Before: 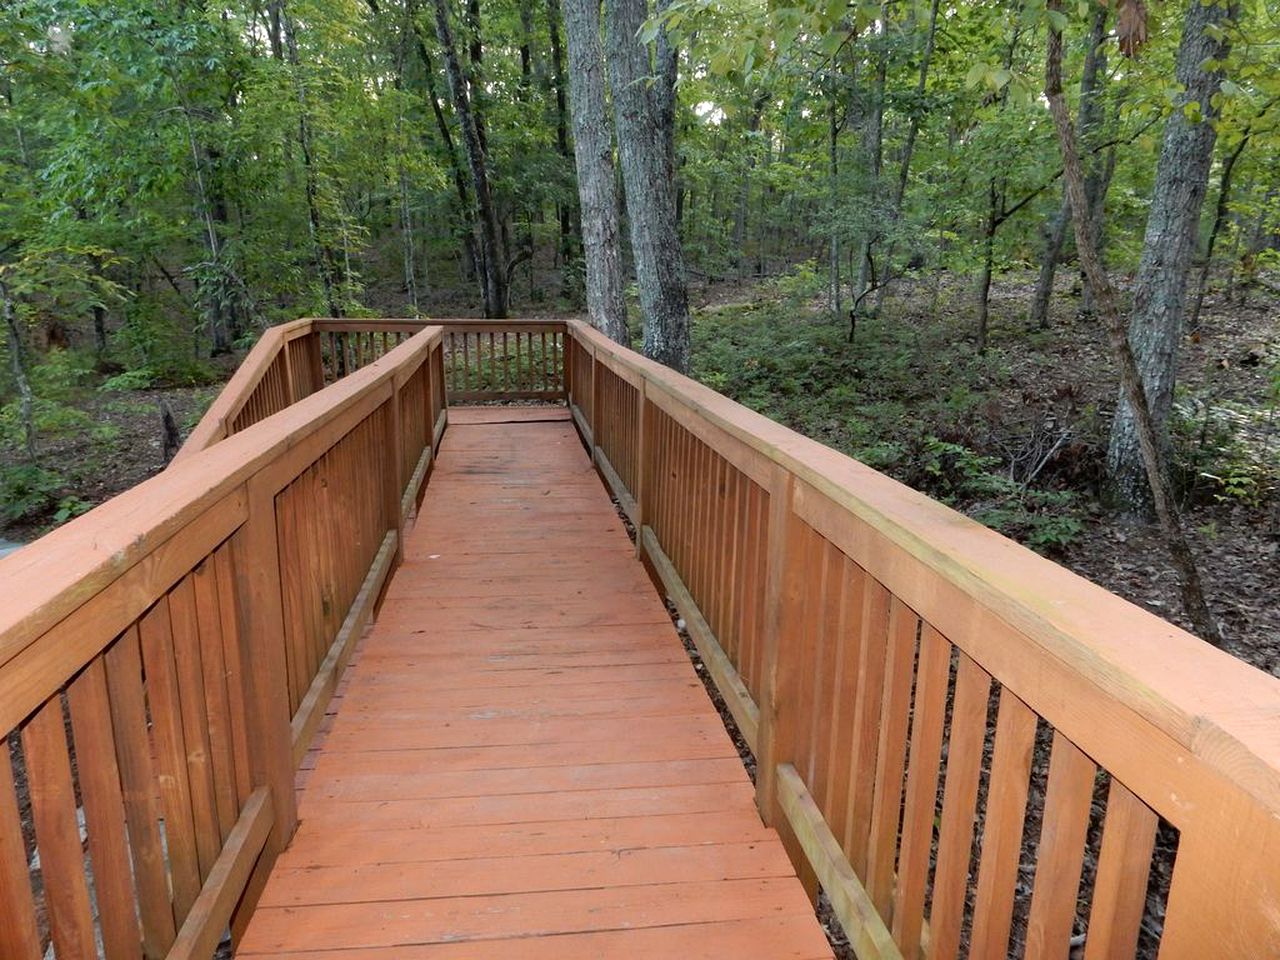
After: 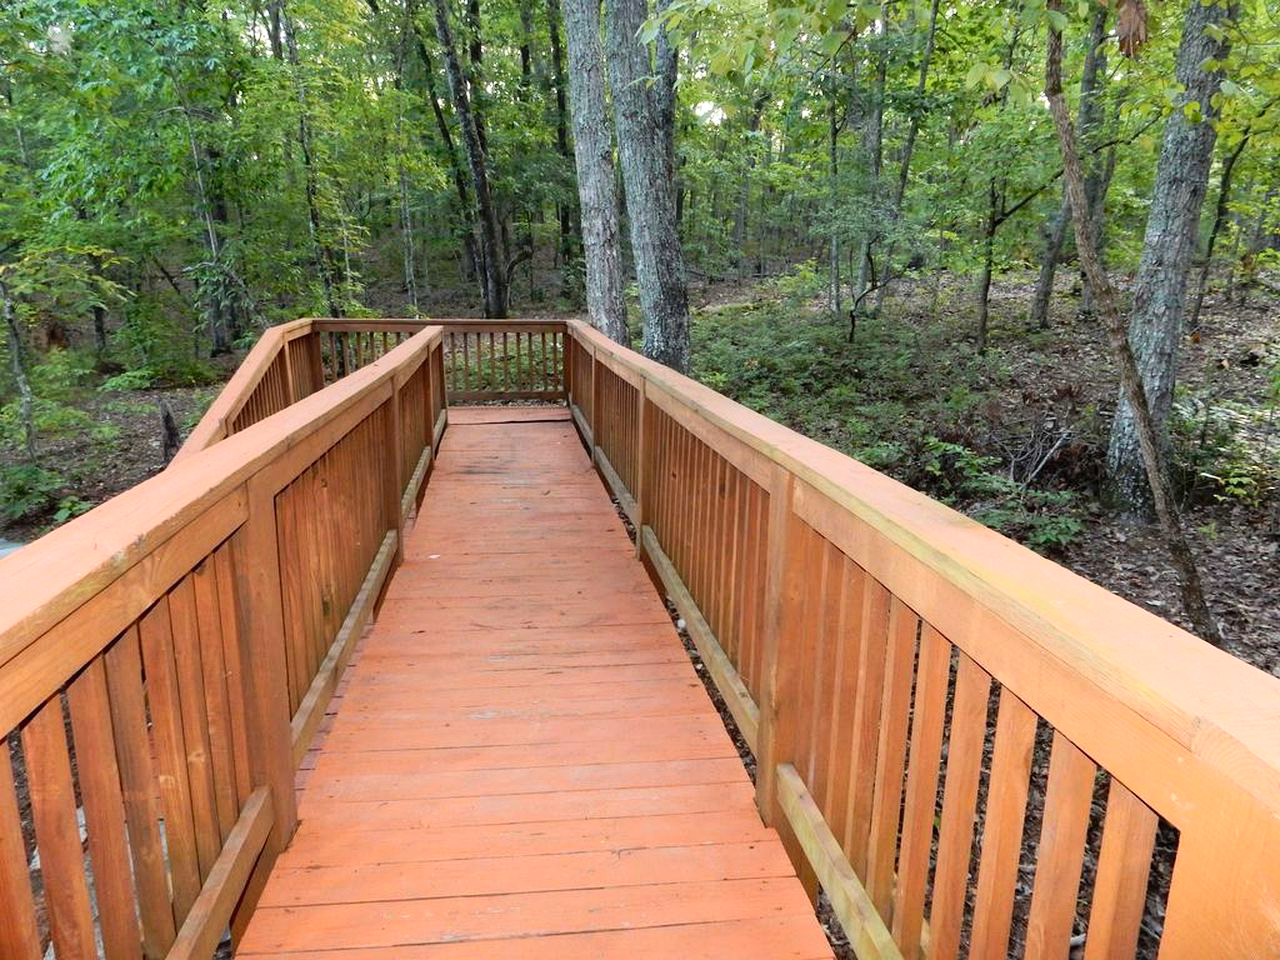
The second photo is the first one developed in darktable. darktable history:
contrast brightness saturation: contrast 0.195, brightness 0.165, saturation 0.23
